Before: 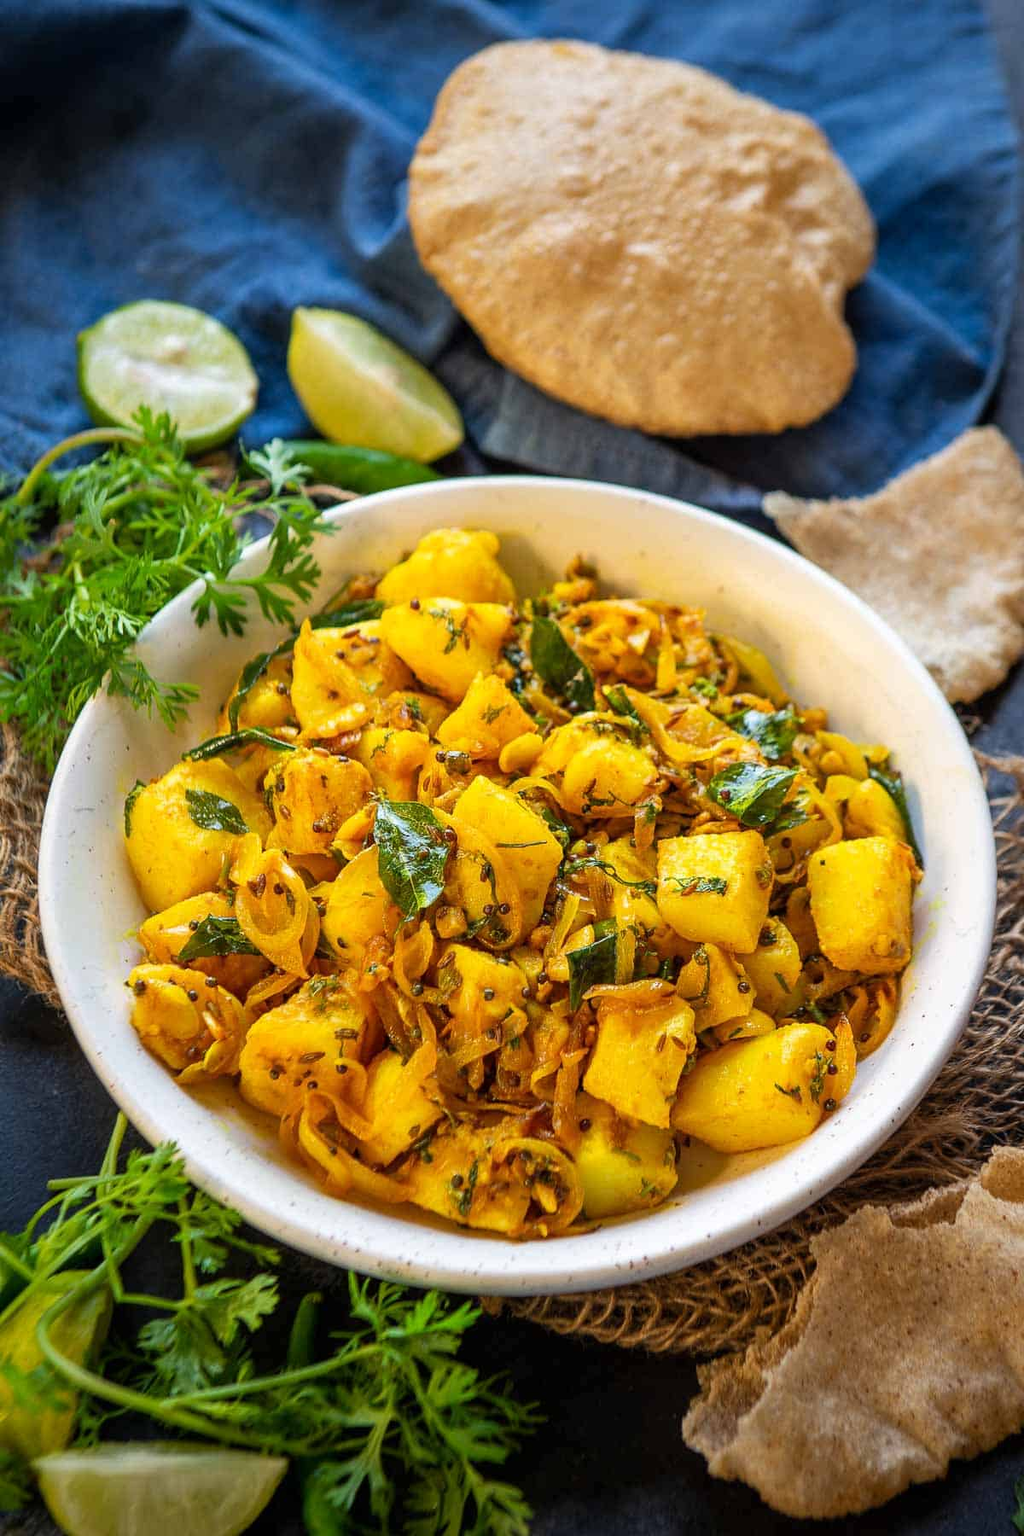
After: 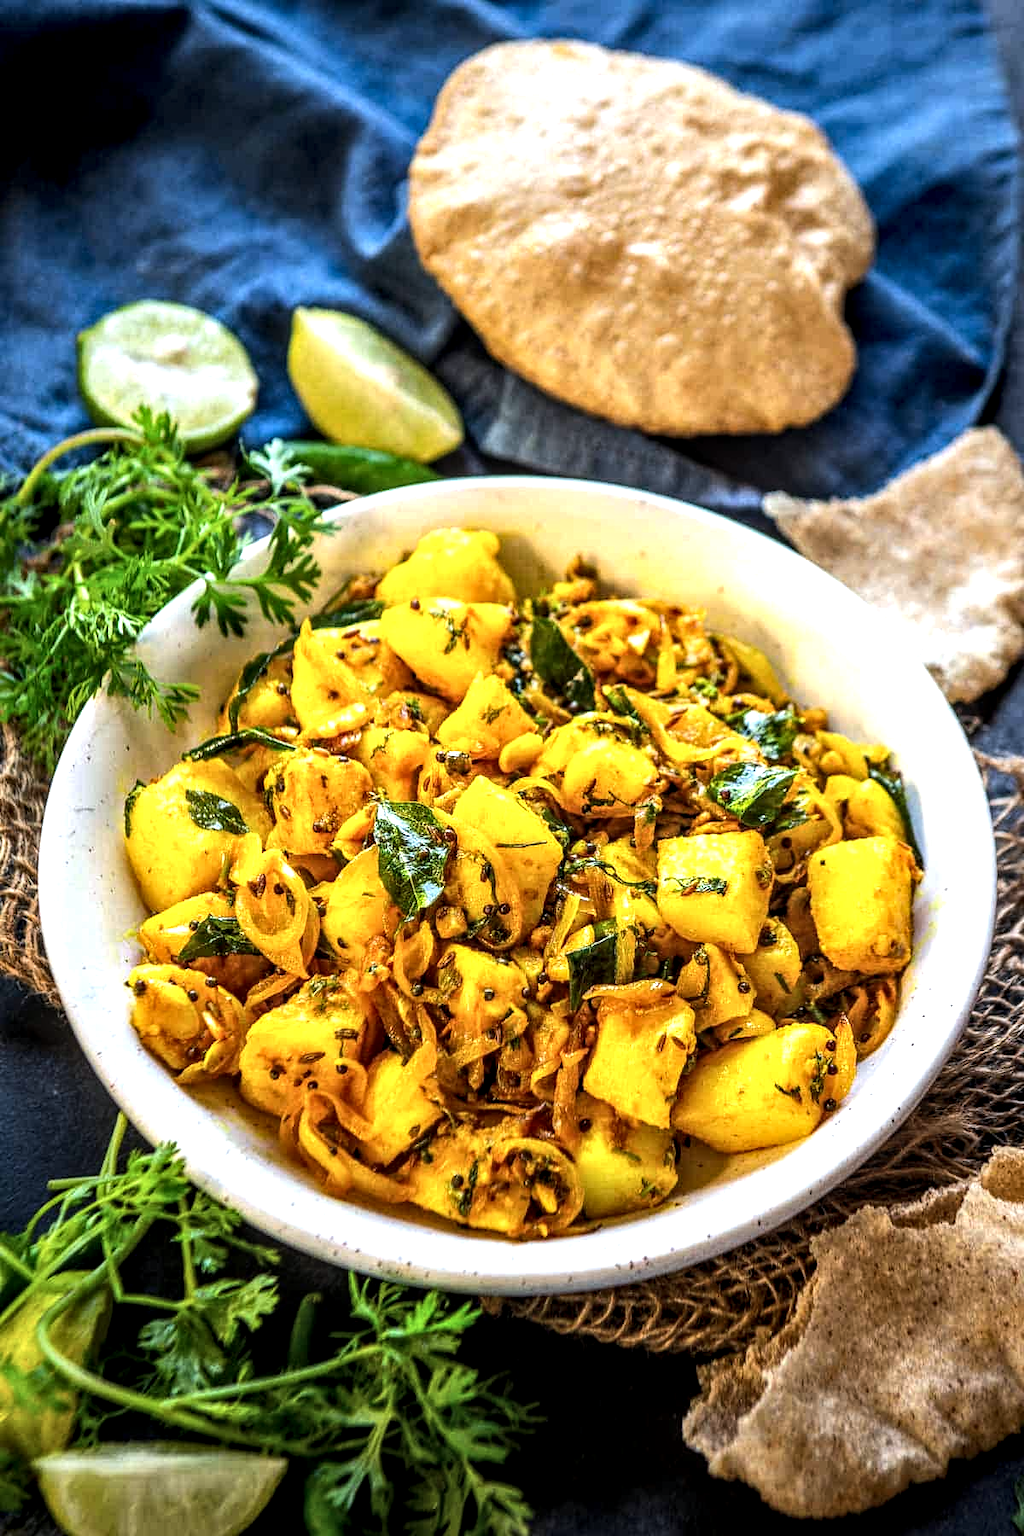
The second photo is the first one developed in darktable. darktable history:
local contrast: highlights 25%, detail 150%
tone equalizer: -8 EV -0.75 EV, -7 EV -0.7 EV, -6 EV -0.6 EV, -5 EV -0.4 EV, -3 EV 0.4 EV, -2 EV 0.6 EV, -1 EV 0.7 EV, +0 EV 0.75 EV, edges refinement/feathering 500, mask exposure compensation -1.57 EV, preserve details no
color calibration: x 0.355, y 0.367, temperature 4700.38 K
